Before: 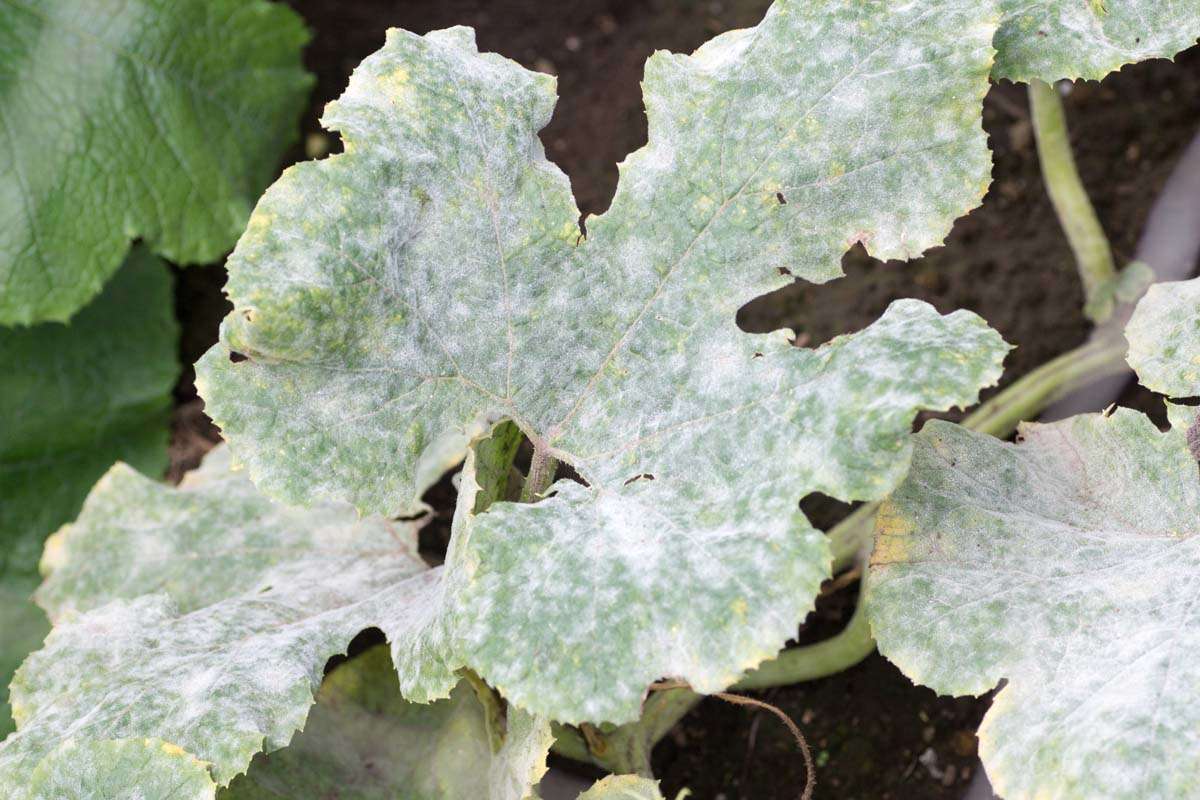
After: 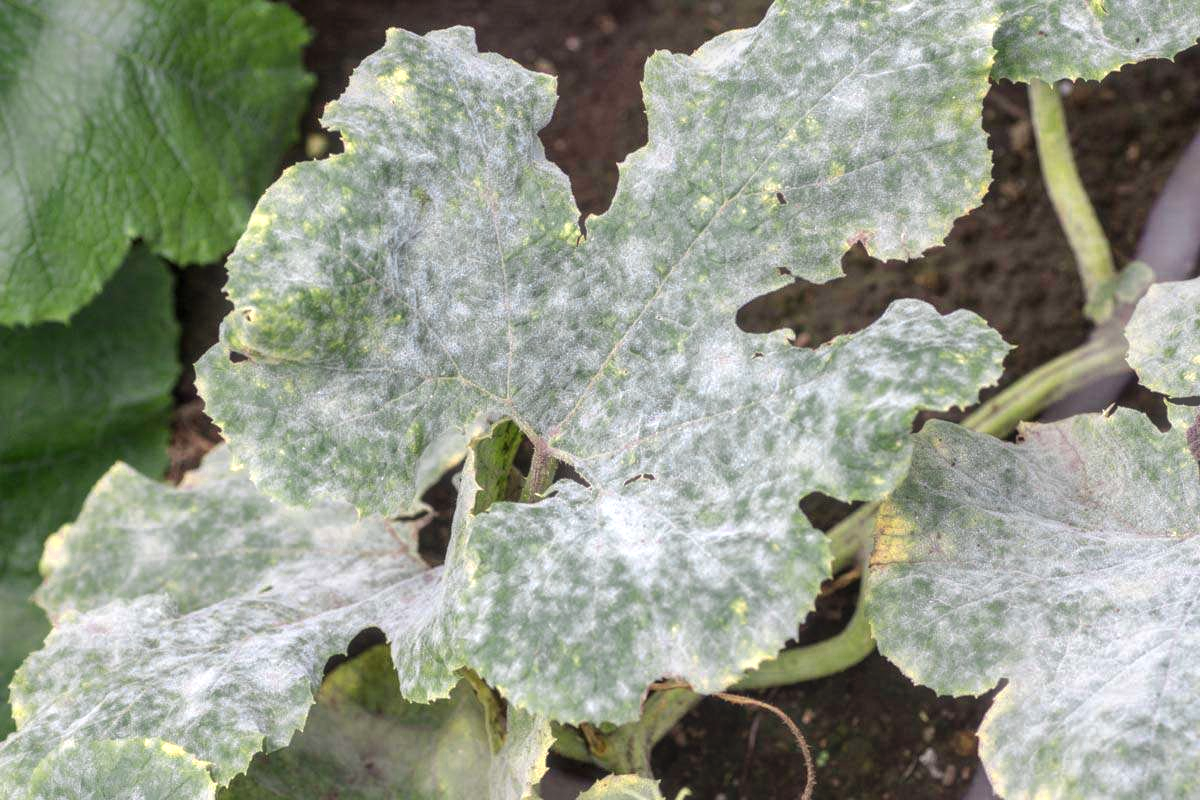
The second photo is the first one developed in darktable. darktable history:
local contrast: highlights 3%, shadows 3%, detail 134%
color zones: curves: ch0 [(0.004, 0.305) (0.261, 0.623) (0.389, 0.399) (0.708, 0.571) (0.947, 0.34)]; ch1 [(0.025, 0.645) (0.229, 0.584) (0.326, 0.551) (0.484, 0.262) (0.757, 0.643)]
haze removal: strength -0.103, compatibility mode true, adaptive false
shadows and highlights: shadows 8.73, white point adjustment 0.829, highlights -38.44
